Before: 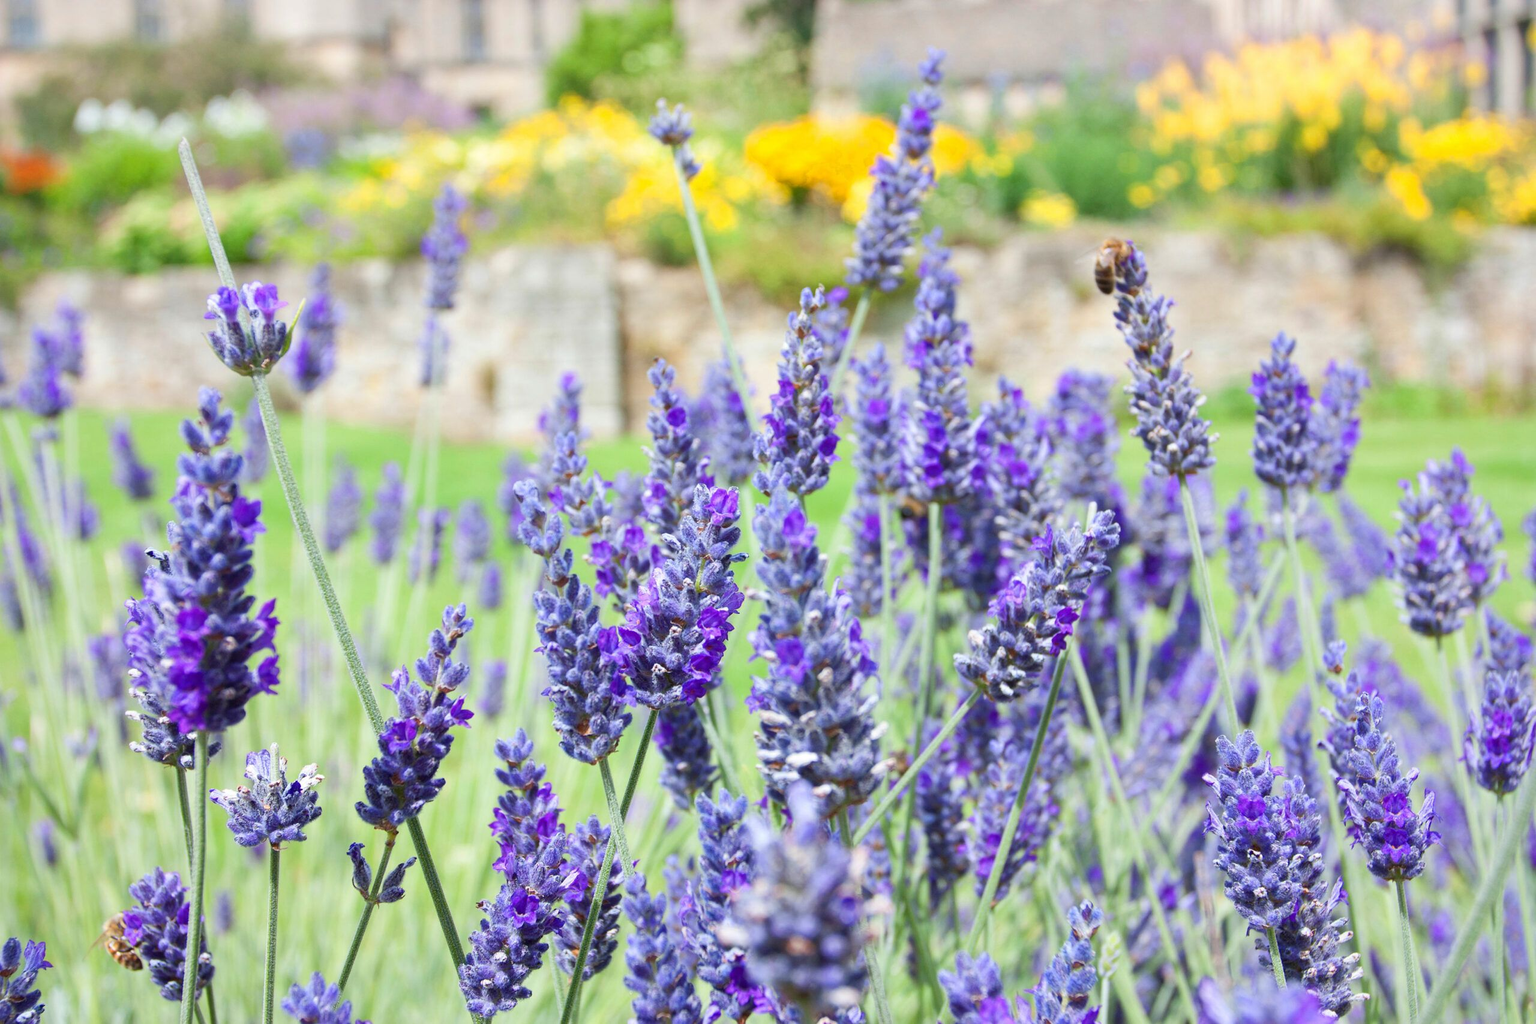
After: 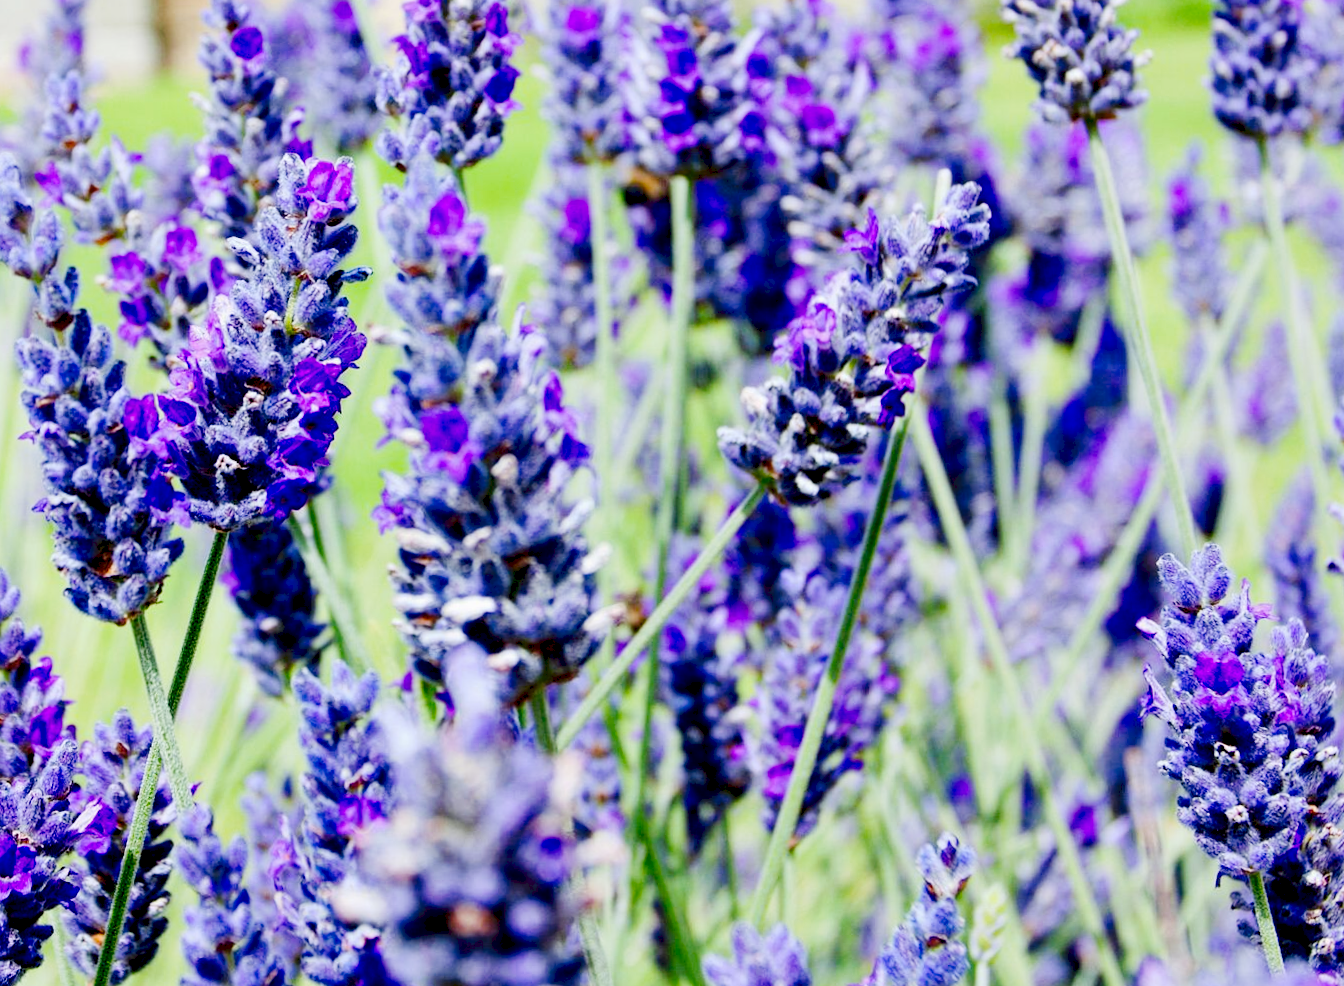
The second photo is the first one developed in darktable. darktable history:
rotate and perspective: rotation -1.24°, automatic cropping off
crop: left 34.479%, top 38.822%, right 13.718%, bottom 5.172%
exposure: black level correction 0.056, exposure -0.039 EV, compensate highlight preservation false
tone curve: curves: ch0 [(0, 0) (0.003, 0.077) (0.011, 0.078) (0.025, 0.078) (0.044, 0.08) (0.069, 0.088) (0.1, 0.102) (0.136, 0.12) (0.177, 0.148) (0.224, 0.191) (0.277, 0.261) (0.335, 0.335) (0.399, 0.419) (0.468, 0.522) (0.543, 0.611) (0.623, 0.702) (0.709, 0.779) (0.801, 0.855) (0.898, 0.918) (1, 1)], preserve colors none
